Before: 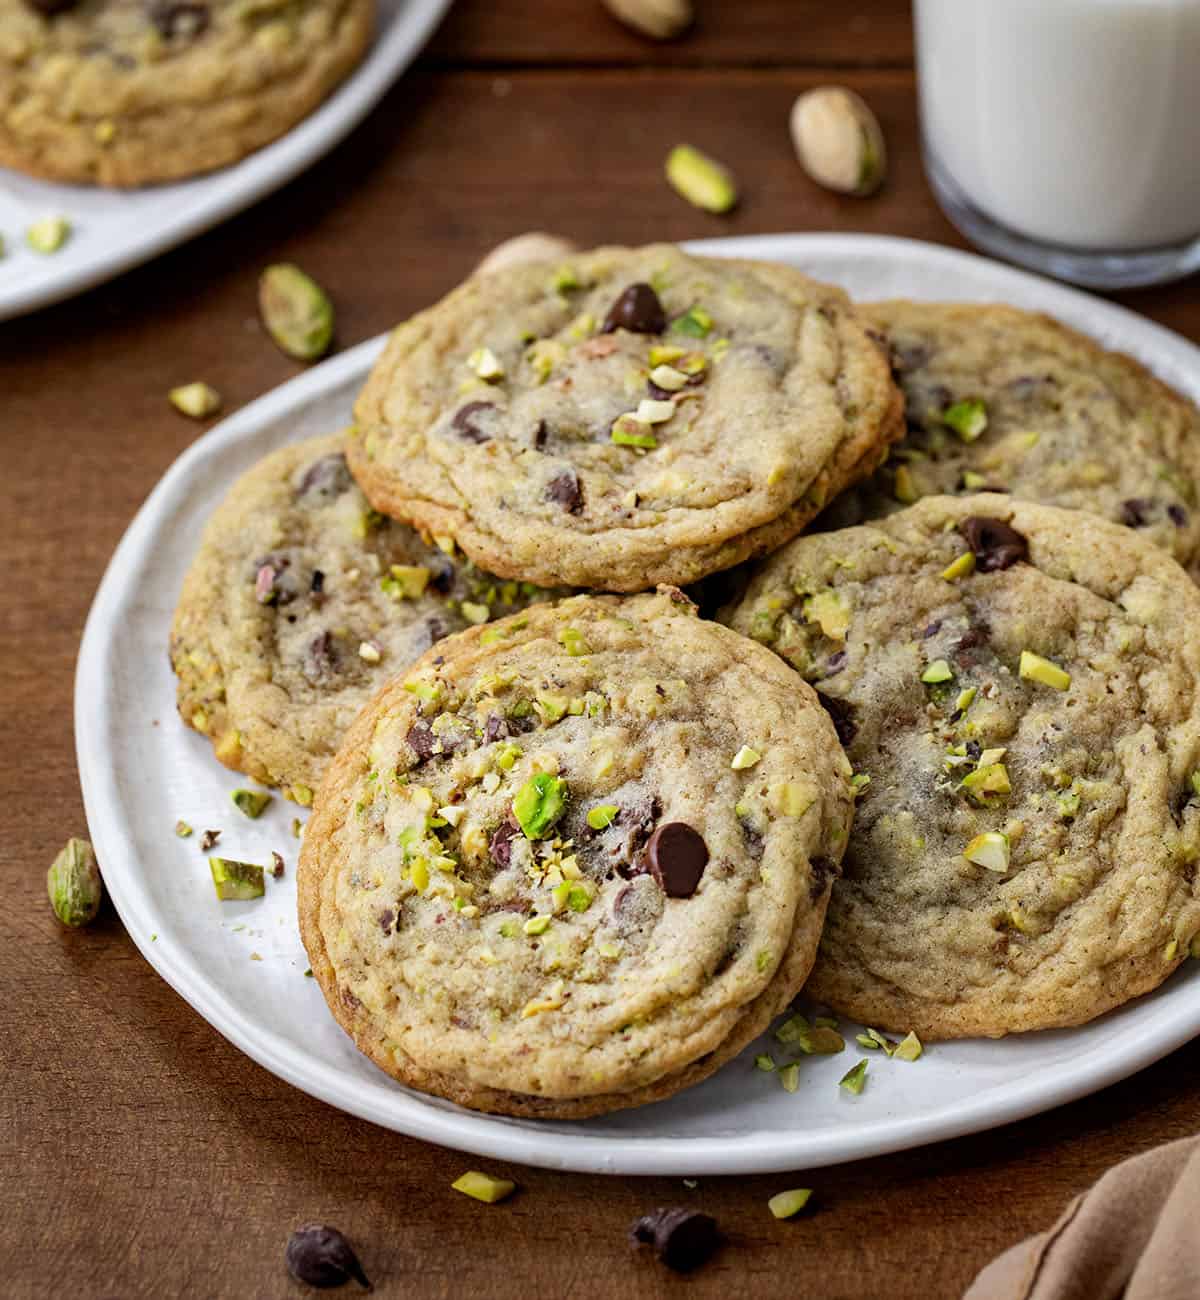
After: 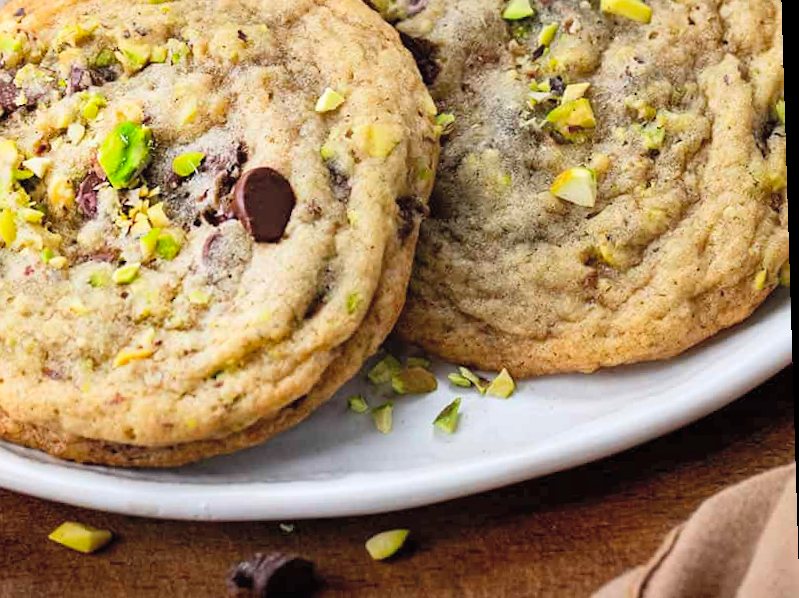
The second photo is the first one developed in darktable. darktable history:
crop and rotate: left 35.509%, top 50.238%, bottom 4.934%
shadows and highlights: shadows 4.1, highlights -17.6, soften with gaussian
contrast brightness saturation: contrast 0.14, brightness 0.21
rotate and perspective: rotation -1.75°, automatic cropping off
